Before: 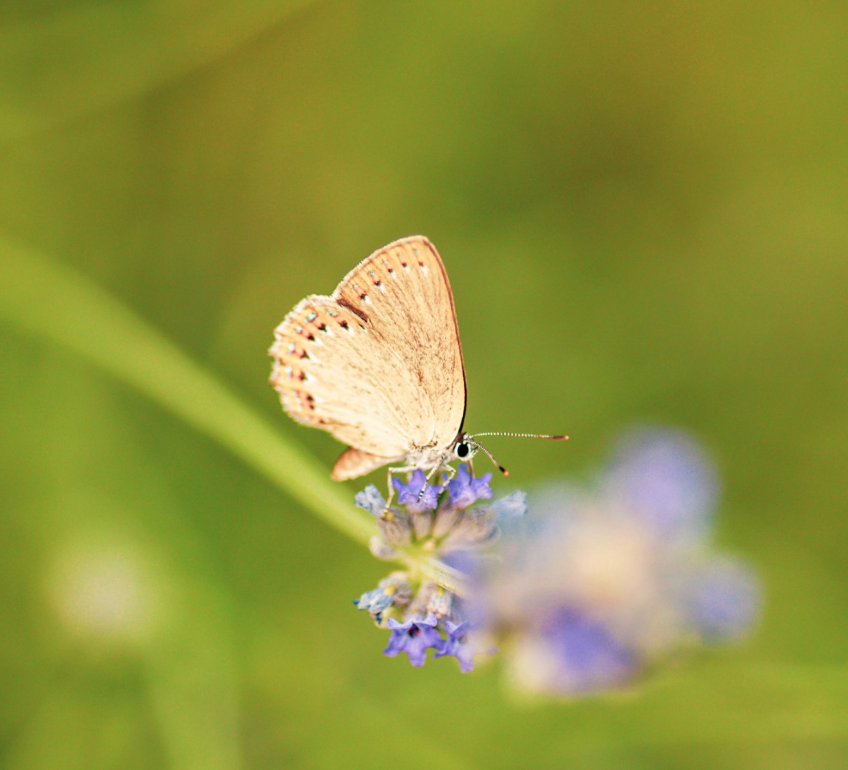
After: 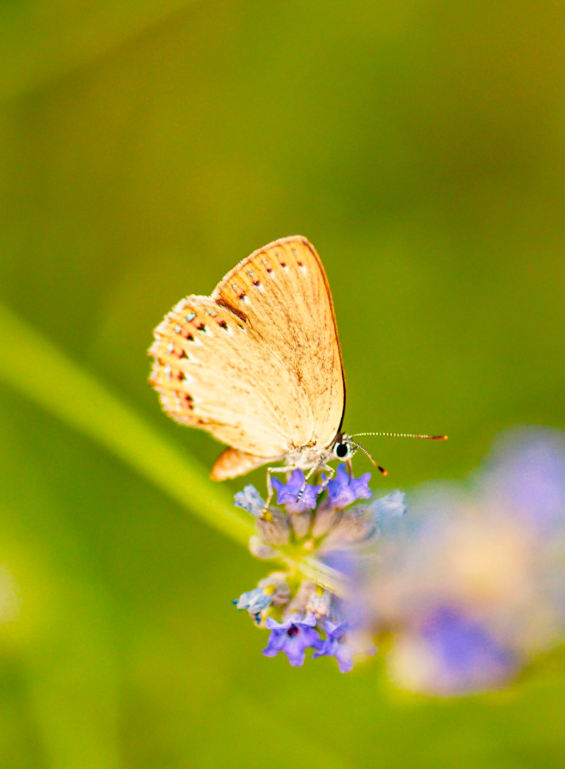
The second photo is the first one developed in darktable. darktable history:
color balance rgb: linear chroma grading › global chroma 15%, perceptual saturation grading › global saturation 30%
crop and rotate: left 14.292%, right 19.041%
